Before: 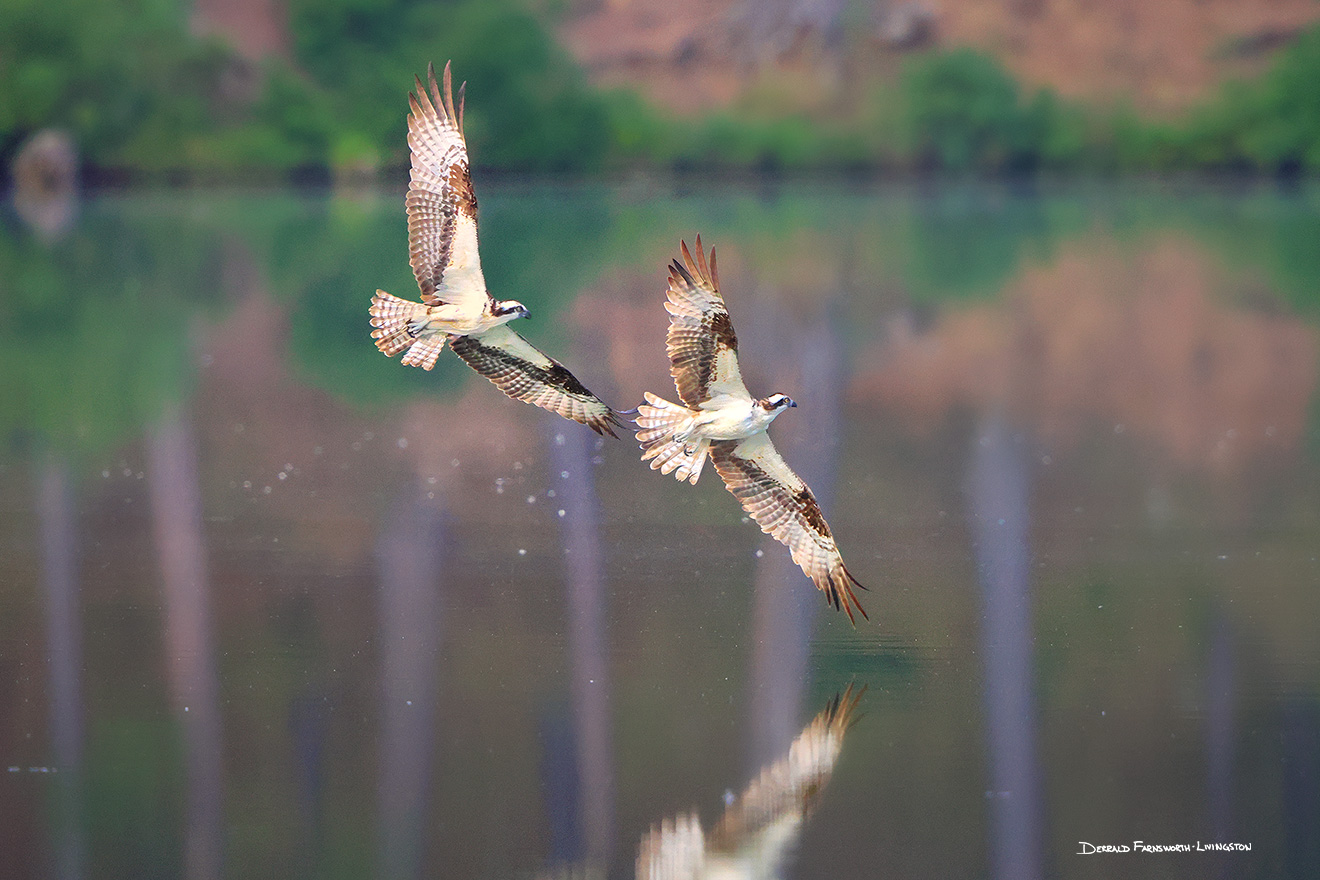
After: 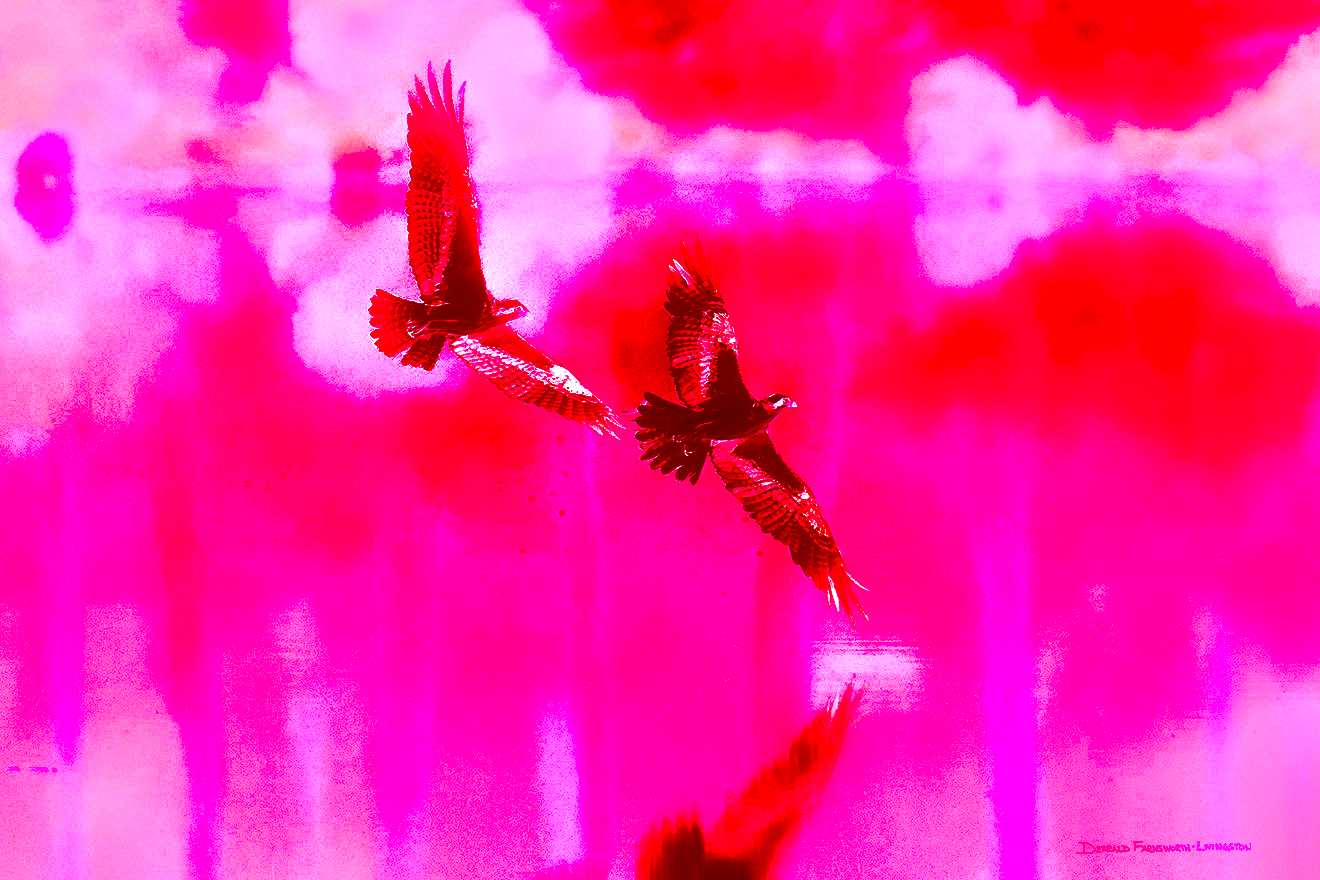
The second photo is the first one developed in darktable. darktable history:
exposure: black level correction 0, exposure 1.45 EV, compensate exposure bias true, compensate highlight preservation false
color correction: highlights a* -2.24, highlights b* -18.1
bloom: size 9%, threshold 100%, strength 7%
white balance: red 4.26, blue 1.802
